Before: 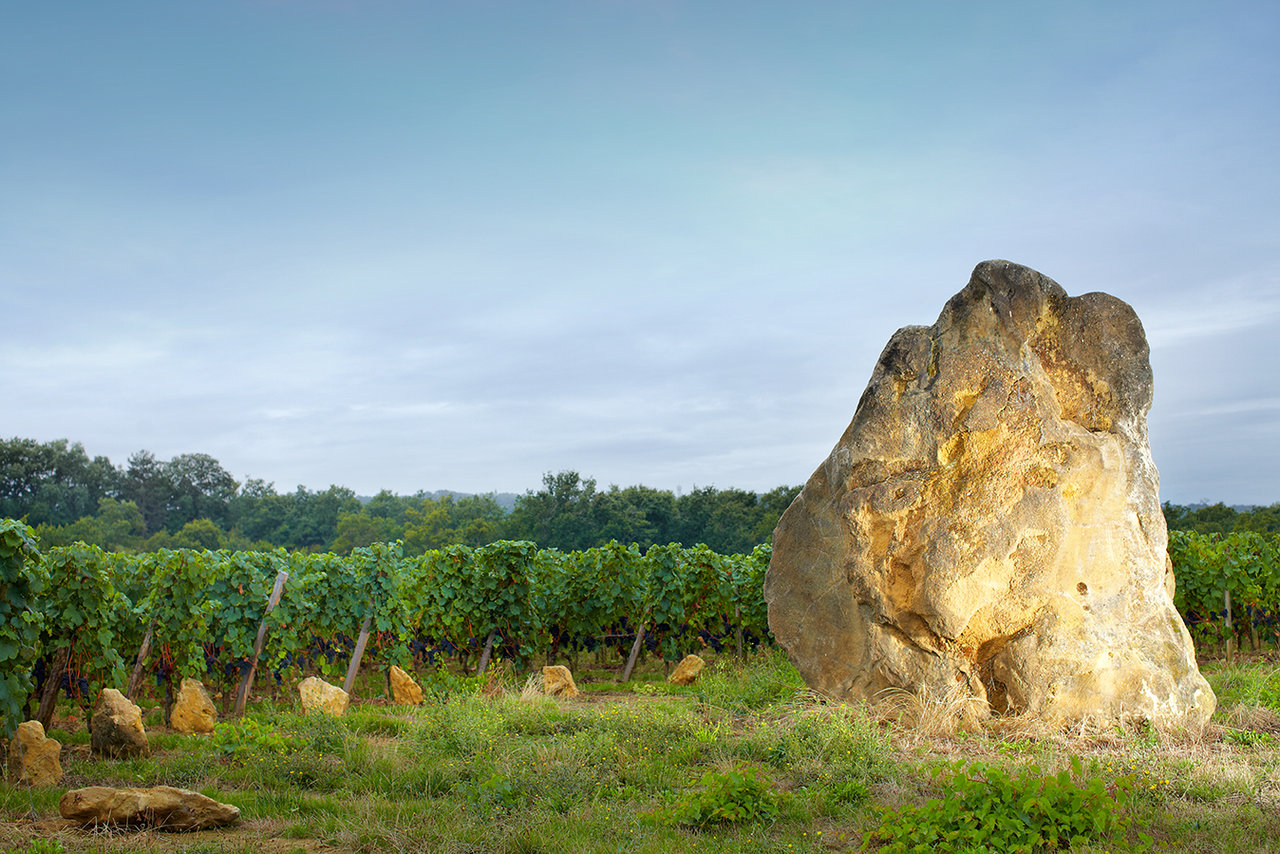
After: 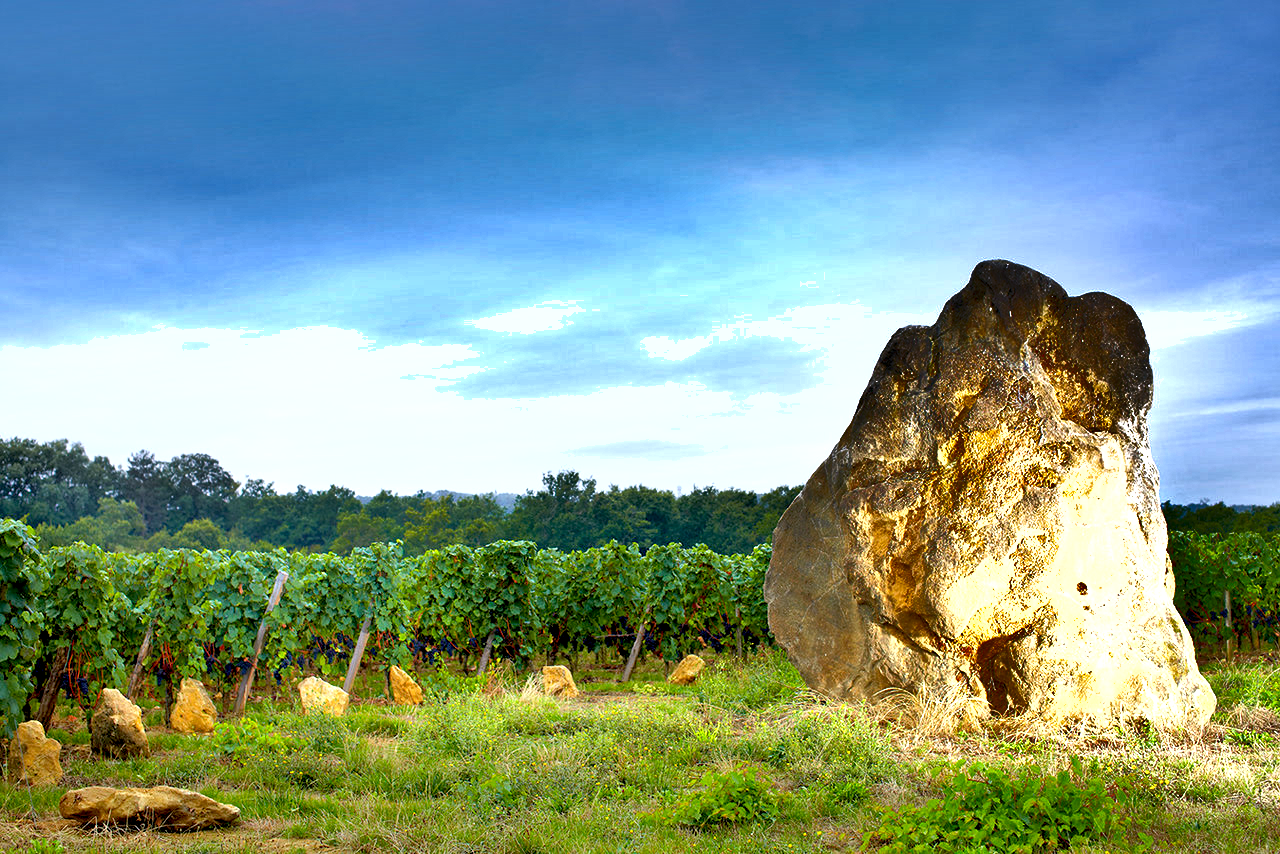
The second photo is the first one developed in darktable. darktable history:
shadows and highlights: shadows 20.91, highlights -82.73, soften with gaussian
graduated density: hue 238.83°, saturation 50%
exposure: black level correction 0.01, exposure 1 EV, compensate highlight preservation false
